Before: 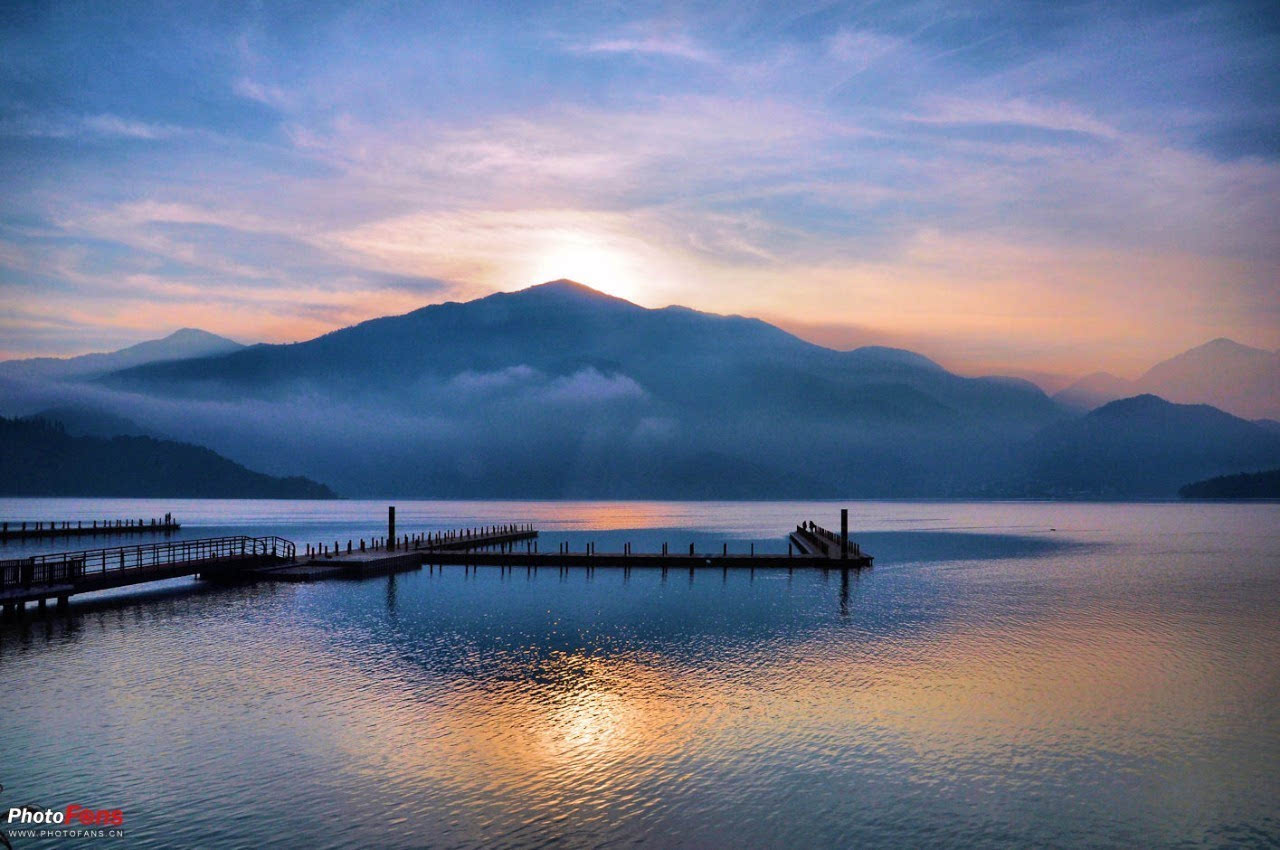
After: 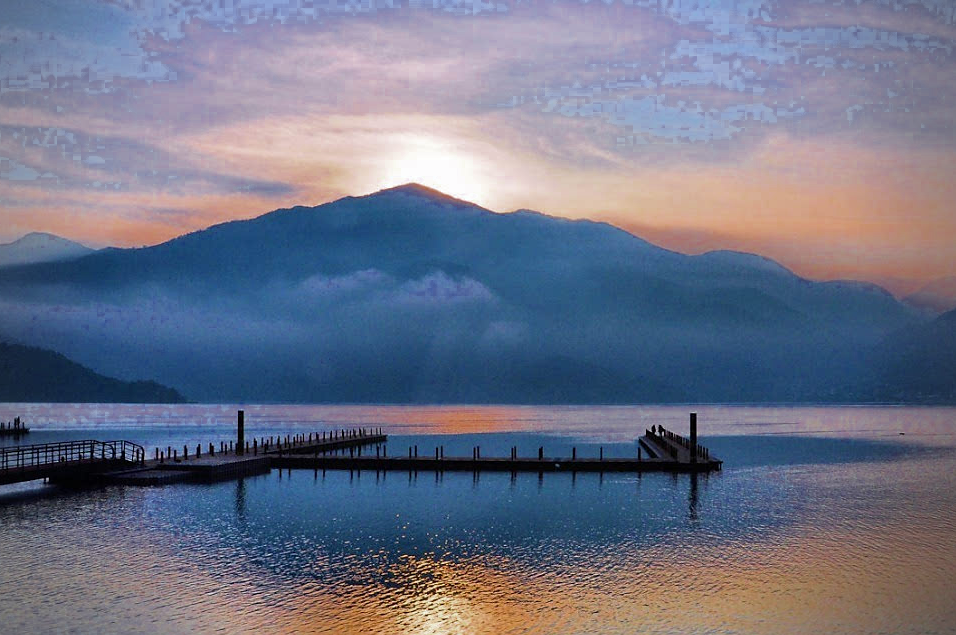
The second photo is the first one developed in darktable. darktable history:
sharpen: radius 1, threshold 1
tone equalizer: on, module defaults
vignetting: on, module defaults
crop and rotate: left 11.831%, top 11.346%, right 13.429%, bottom 13.899%
color zones: curves: ch0 [(0.27, 0.396) (0.563, 0.504) (0.75, 0.5) (0.787, 0.307)]
